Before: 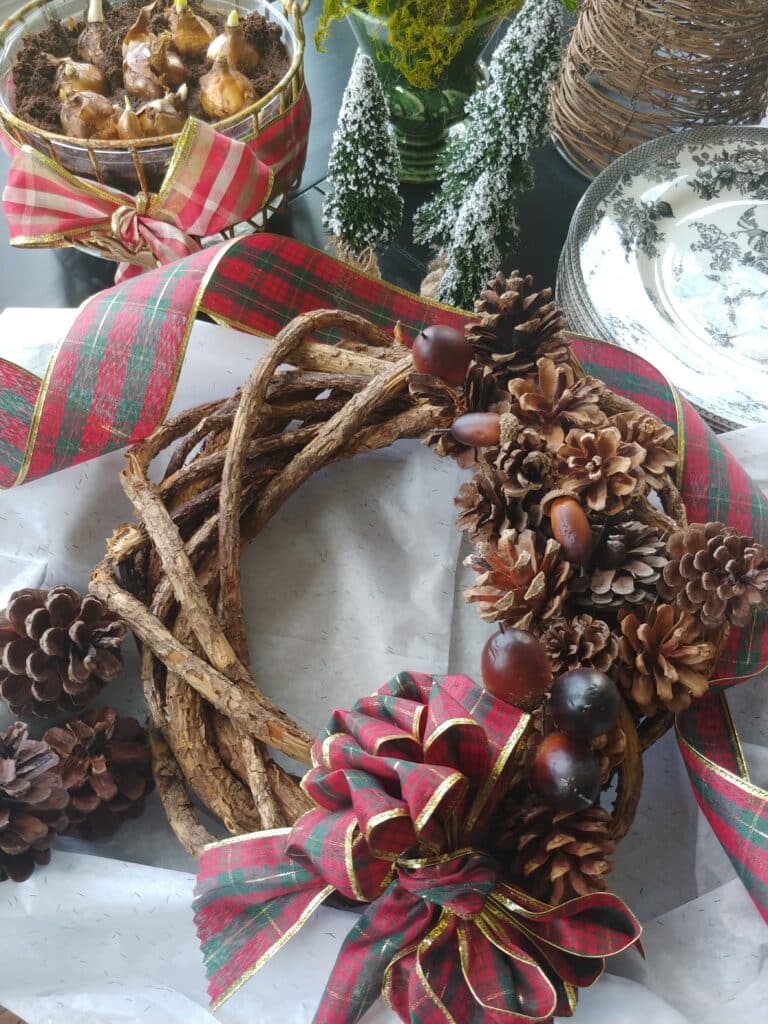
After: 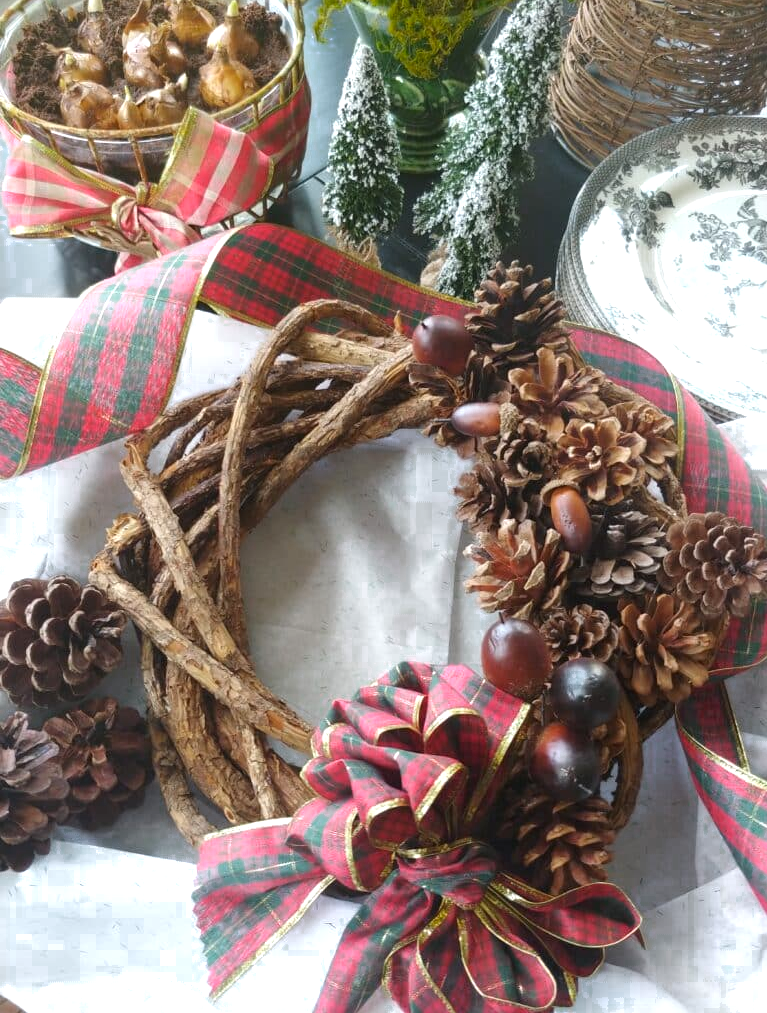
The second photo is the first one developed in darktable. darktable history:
exposure: exposure 0.4 EV, compensate highlight preservation false
crop: top 1.049%, right 0.001%
color zones: curves: ch0 [(0.203, 0.433) (0.607, 0.517) (0.697, 0.696) (0.705, 0.897)]
